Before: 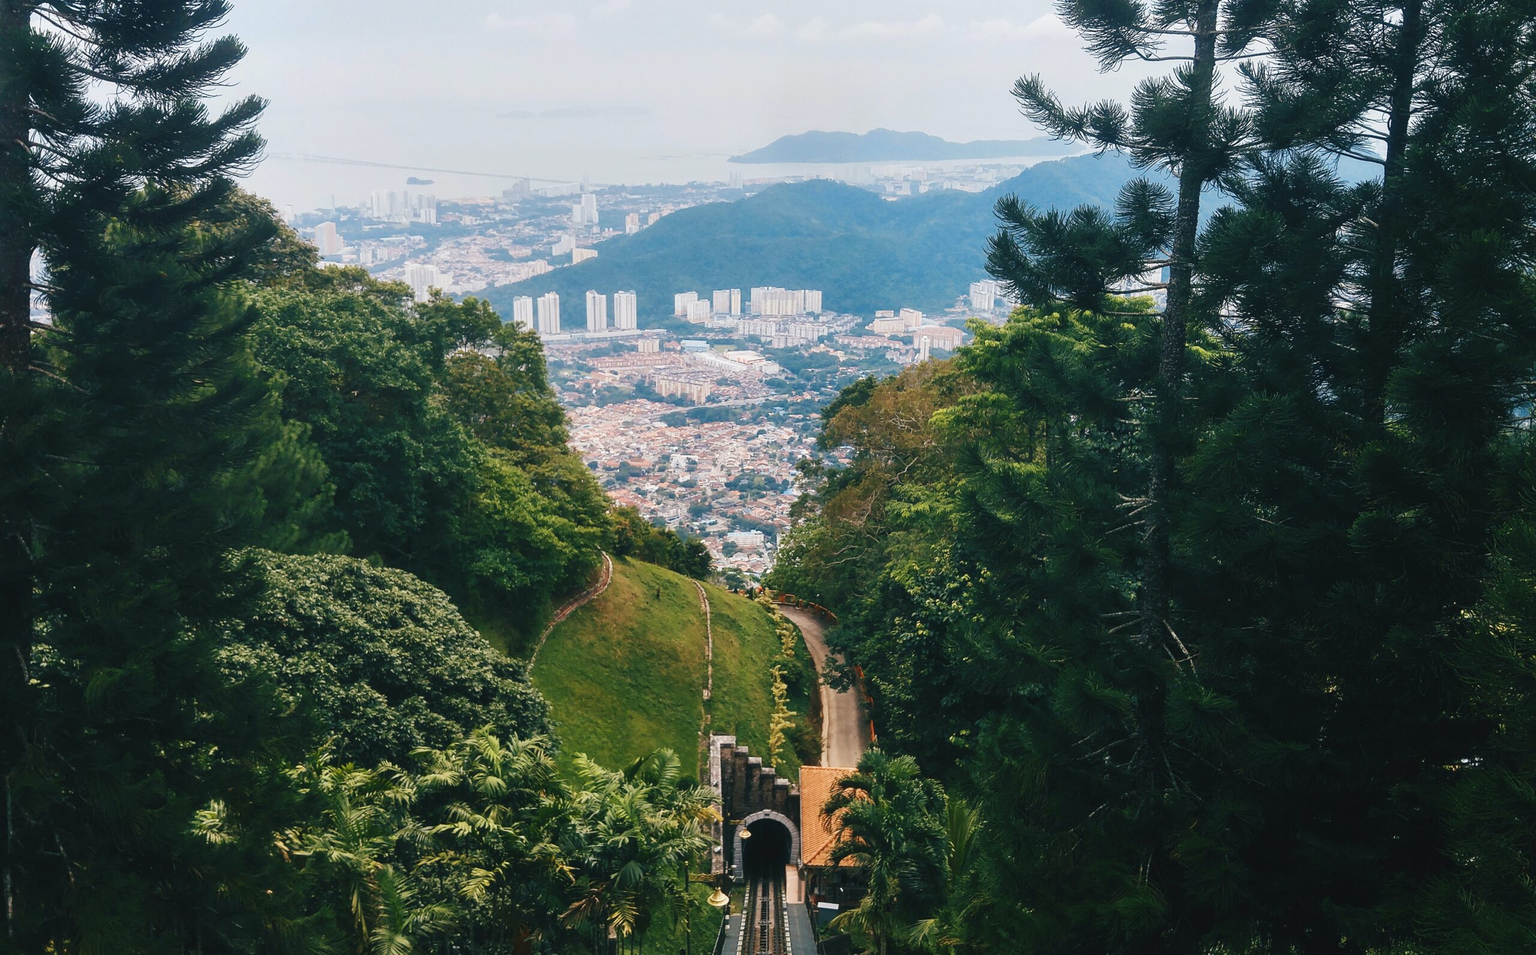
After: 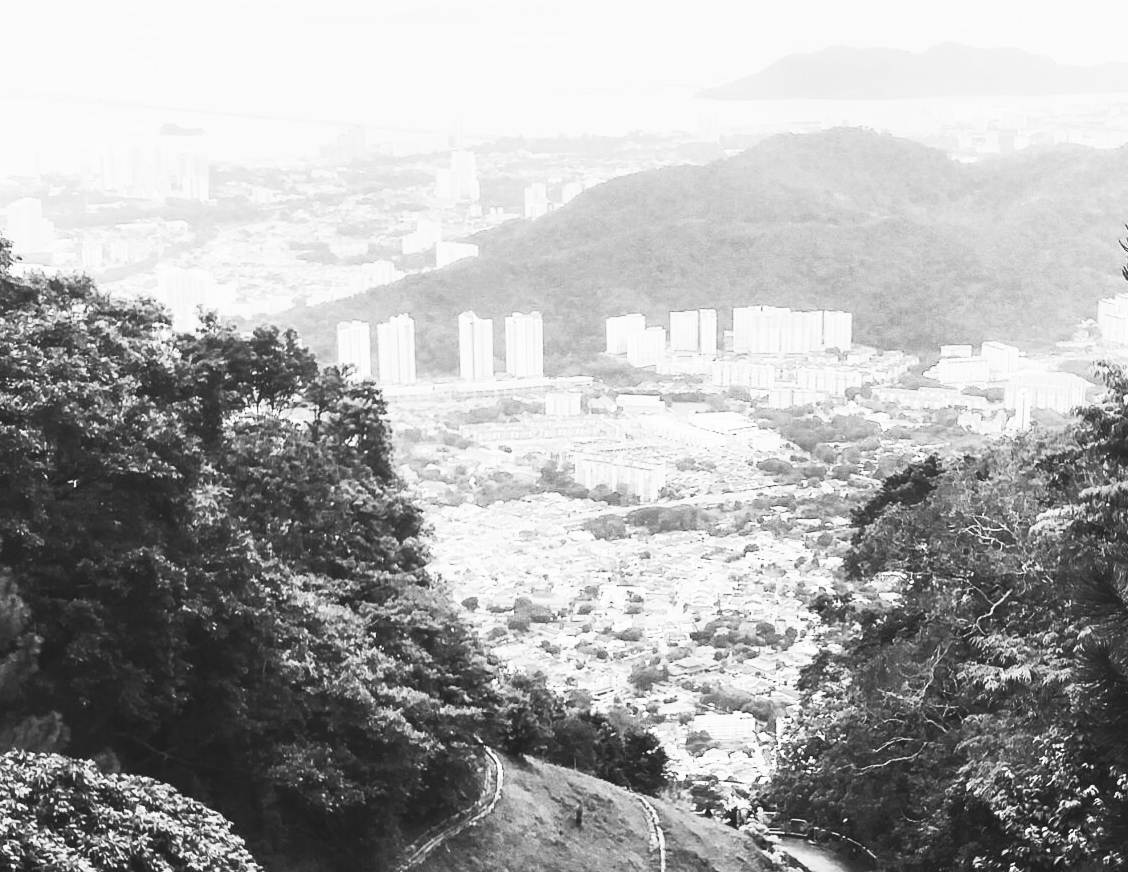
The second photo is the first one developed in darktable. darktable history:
crop: left 20.248%, top 10.86%, right 35.675%, bottom 34.321%
contrast brightness saturation: contrast 0.53, brightness 0.47, saturation -1
color balance rgb: linear chroma grading › global chroma 15%, perceptual saturation grading › global saturation 30%
